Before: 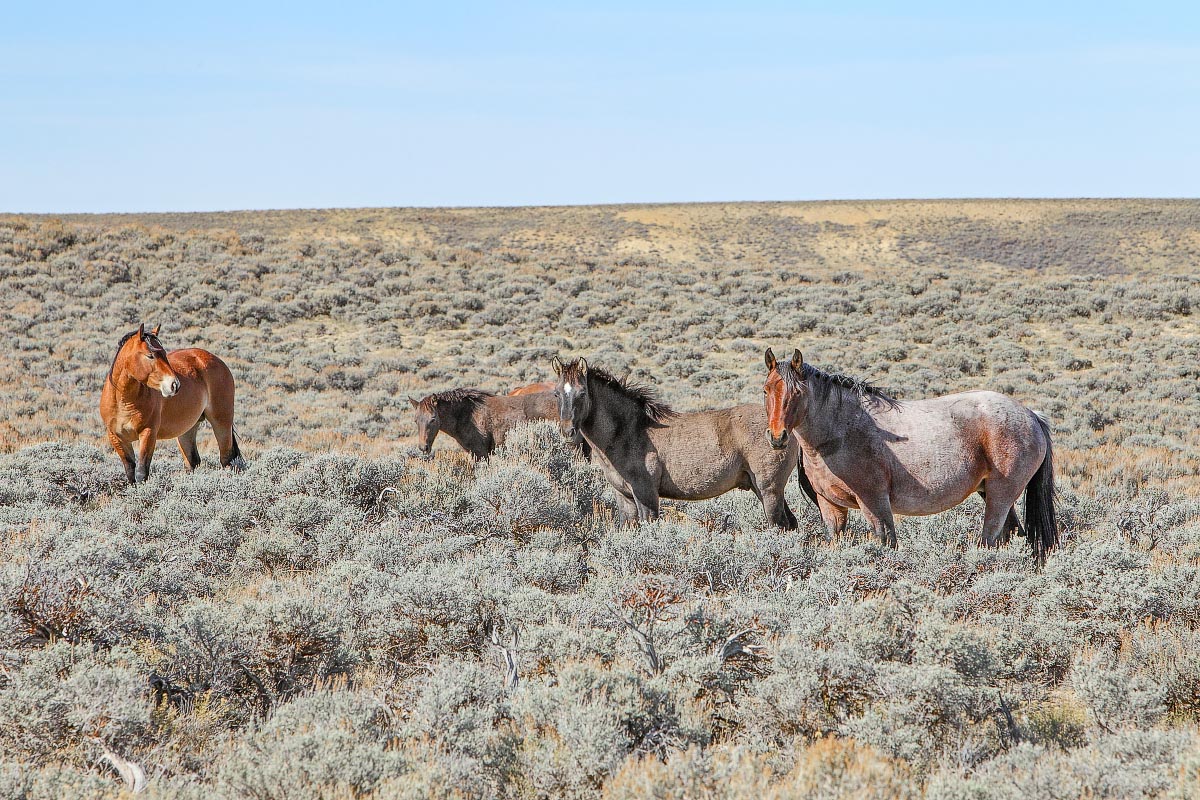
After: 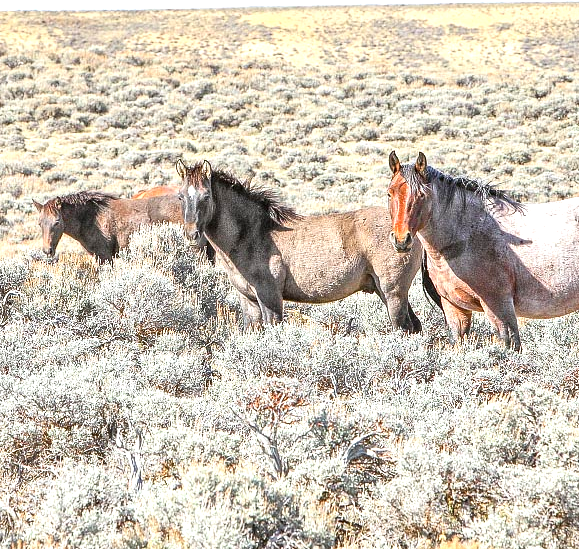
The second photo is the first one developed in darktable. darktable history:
crop: left 31.379%, top 24.658%, right 20.326%, bottom 6.628%
exposure: exposure 1 EV, compensate highlight preservation false
